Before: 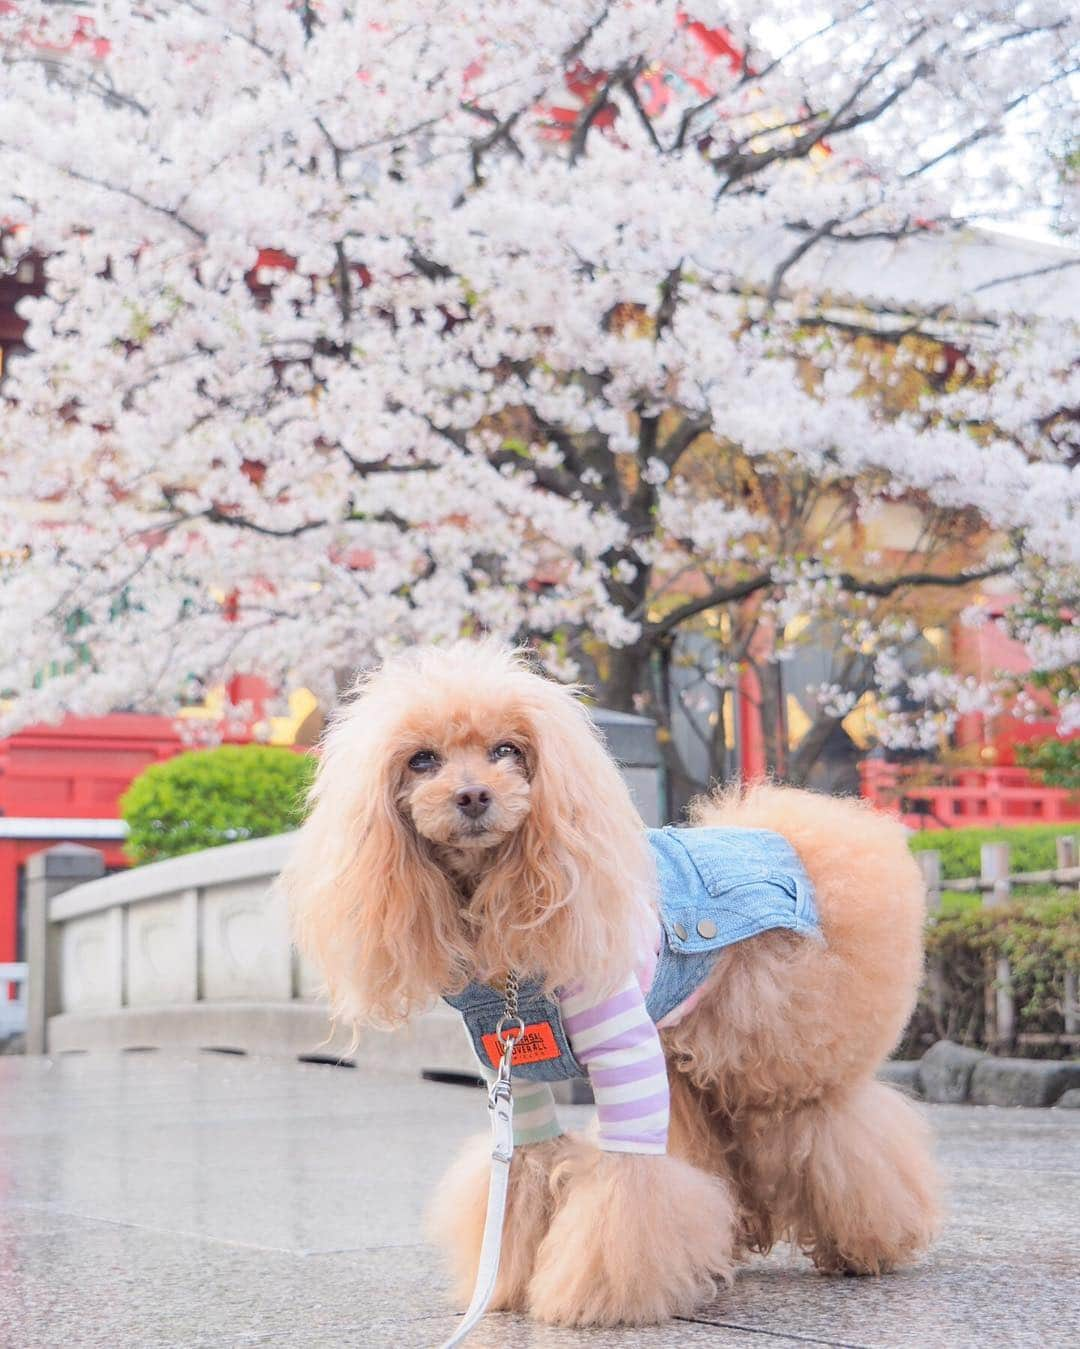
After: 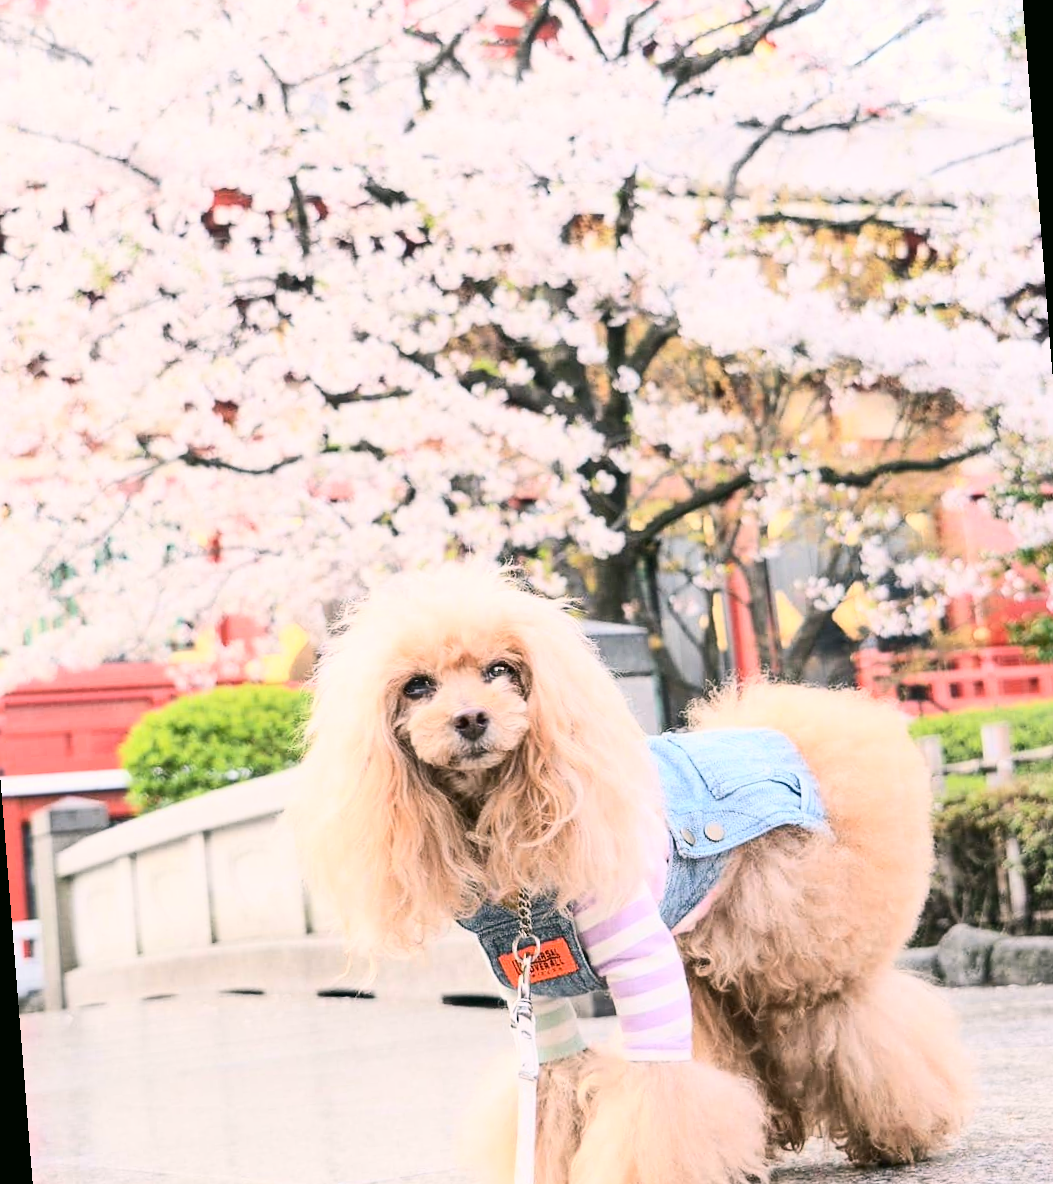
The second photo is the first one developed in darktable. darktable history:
contrast brightness saturation: contrast 0.39, brightness 0.1
color correction: highlights a* 4.02, highlights b* 4.98, shadows a* -7.55, shadows b* 4.98
rotate and perspective: rotation -4.57°, crop left 0.054, crop right 0.944, crop top 0.087, crop bottom 0.914
